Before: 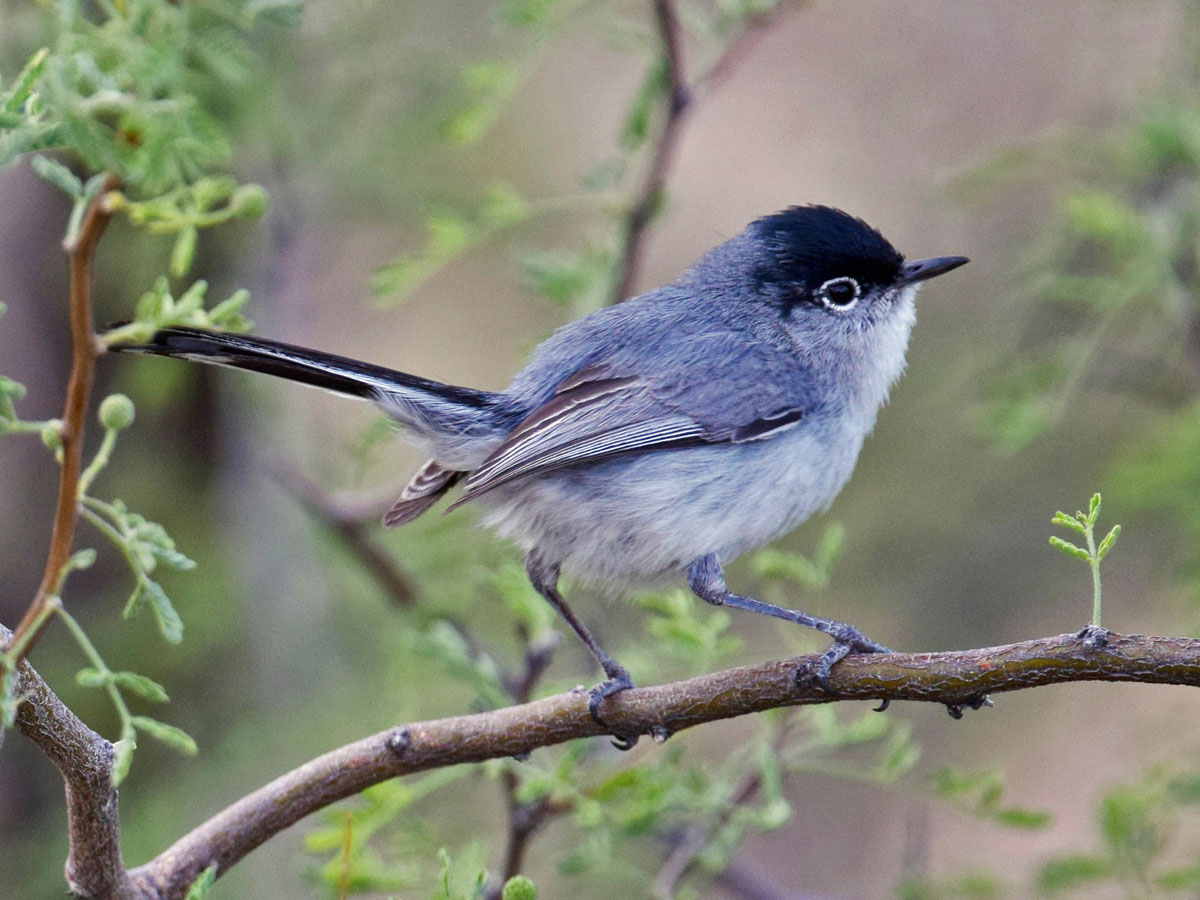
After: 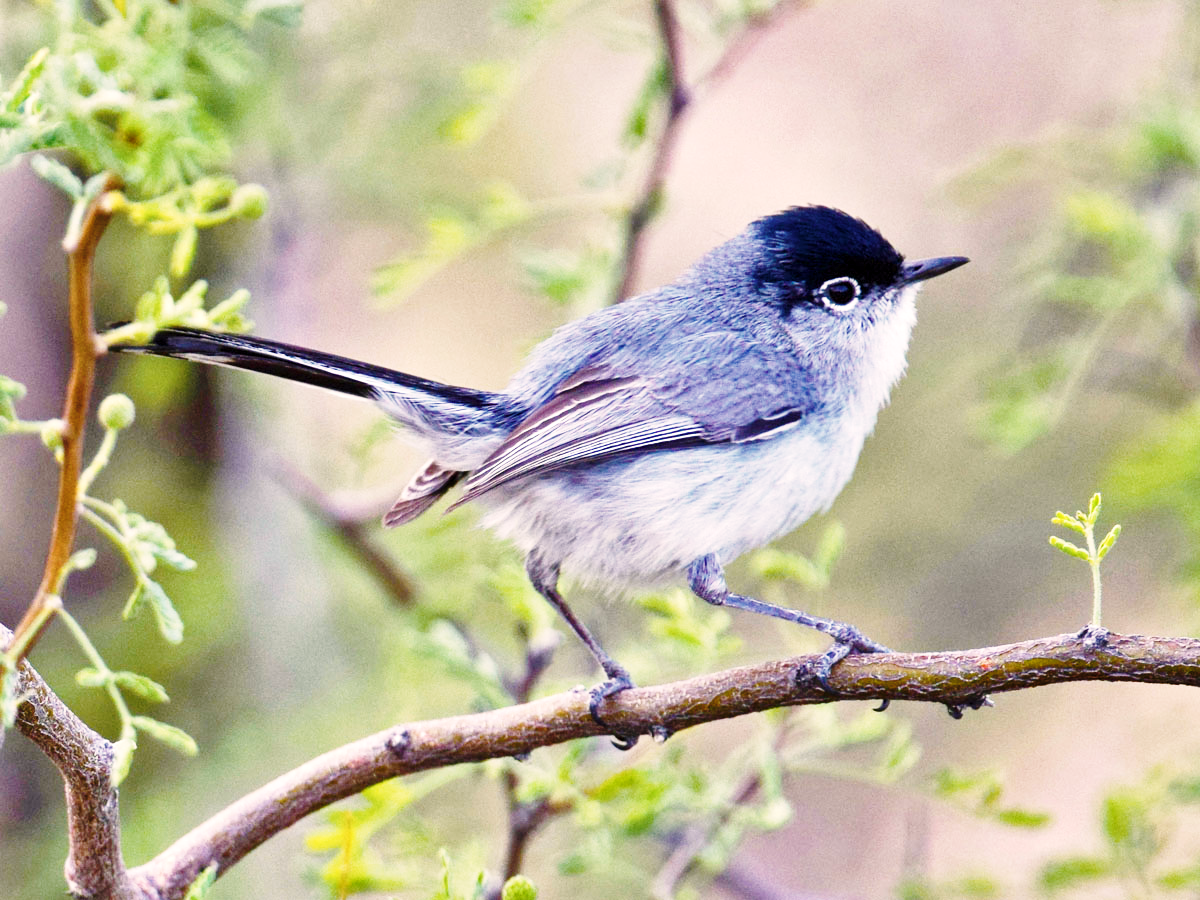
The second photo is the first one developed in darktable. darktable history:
base curve: curves: ch0 [(0, 0) (0.028, 0.03) (0.121, 0.232) (0.46, 0.748) (0.859, 0.968) (1, 1)], preserve colors none
color balance rgb: perceptual saturation grading › global saturation 20%, perceptual saturation grading › highlights 3.652%, perceptual saturation grading › shadows 49.569%, global vibrance 40.735%
exposure: exposure 0.494 EV, compensate highlight preservation false
color correction: highlights a* 5.6, highlights b* 5.26, saturation 0.677
shadows and highlights: shadows 32.34, highlights -31.42, highlights color adjustment 32.11%, soften with gaussian
